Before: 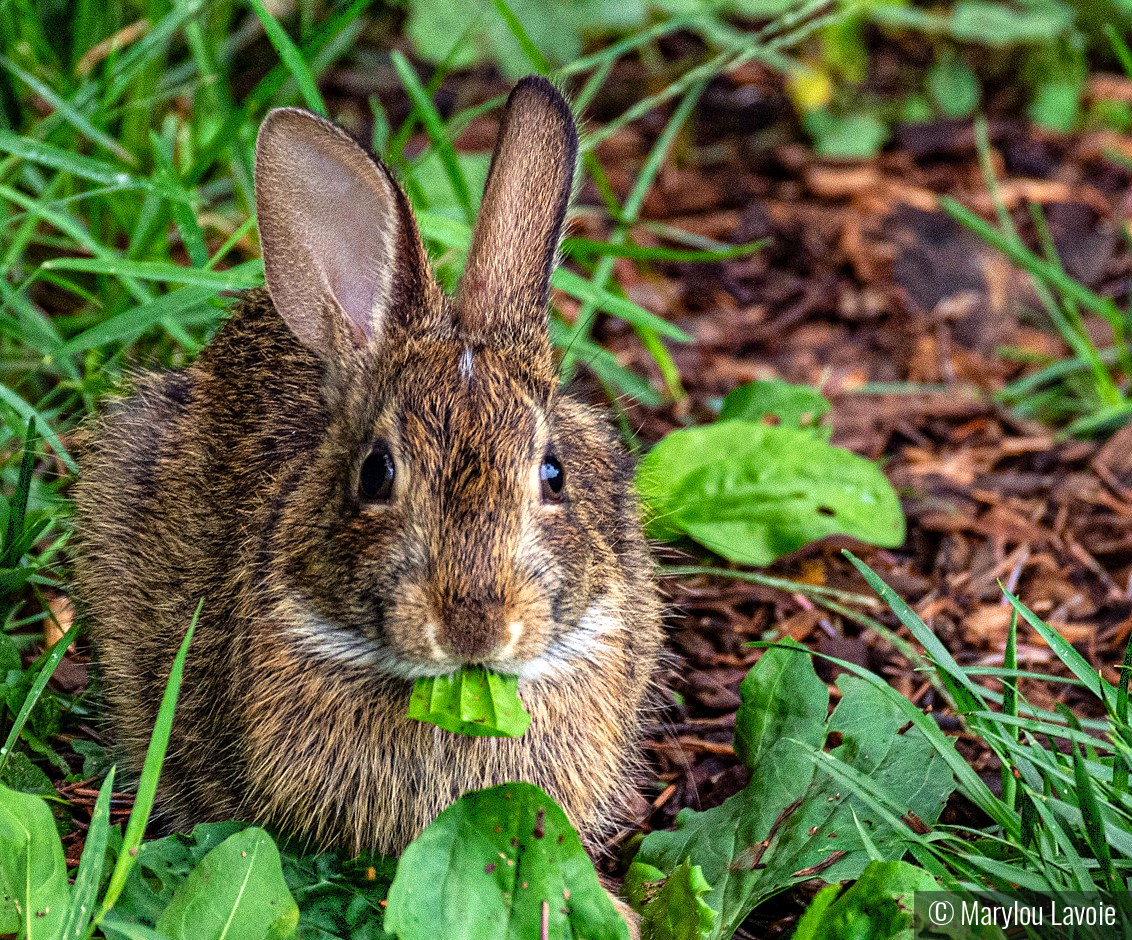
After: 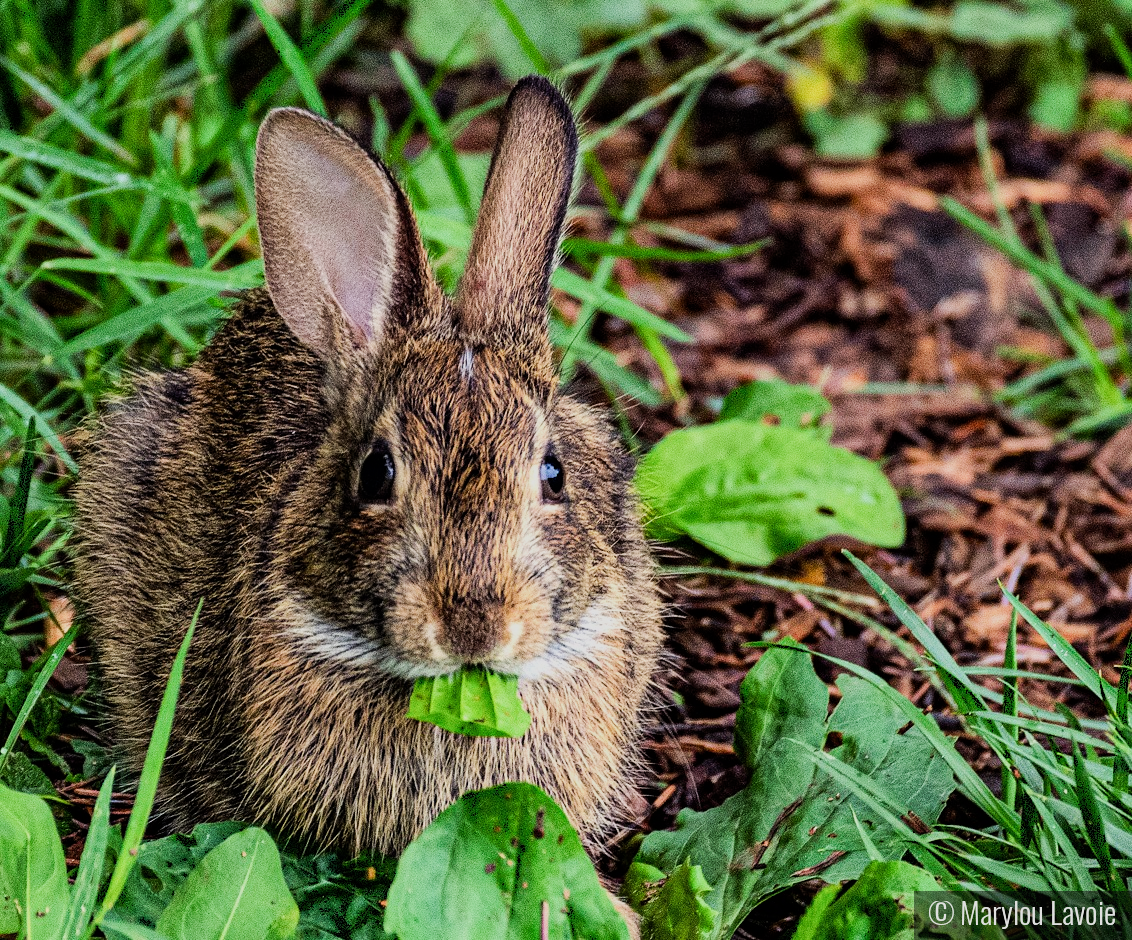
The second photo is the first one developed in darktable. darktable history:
tone equalizer: -8 EV -0.391 EV, -7 EV -0.406 EV, -6 EV -0.368 EV, -5 EV -0.196 EV, -3 EV 0.252 EV, -2 EV 0.362 EV, -1 EV 0.387 EV, +0 EV 0.39 EV, edges refinement/feathering 500, mask exposure compensation -1.57 EV, preserve details no
filmic rgb: black relative exposure -16 EV, white relative exposure 6.09 EV, hardness 5.22
tone curve: curves: ch0 [(0, 0) (0.003, 0.003) (0.011, 0.011) (0.025, 0.025) (0.044, 0.044) (0.069, 0.068) (0.1, 0.098) (0.136, 0.134) (0.177, 0.175) (0.224, 0.221) (0.277, 0.273) (0.335, 0.331) (0.399, 0.394) (0.468, 0.462) (0.543, 0.543) (0.623, 0.623) (0.709, 0.709) (0.801, 0.801) (0.898, 0.898) (1, 1)], preserve colors none
